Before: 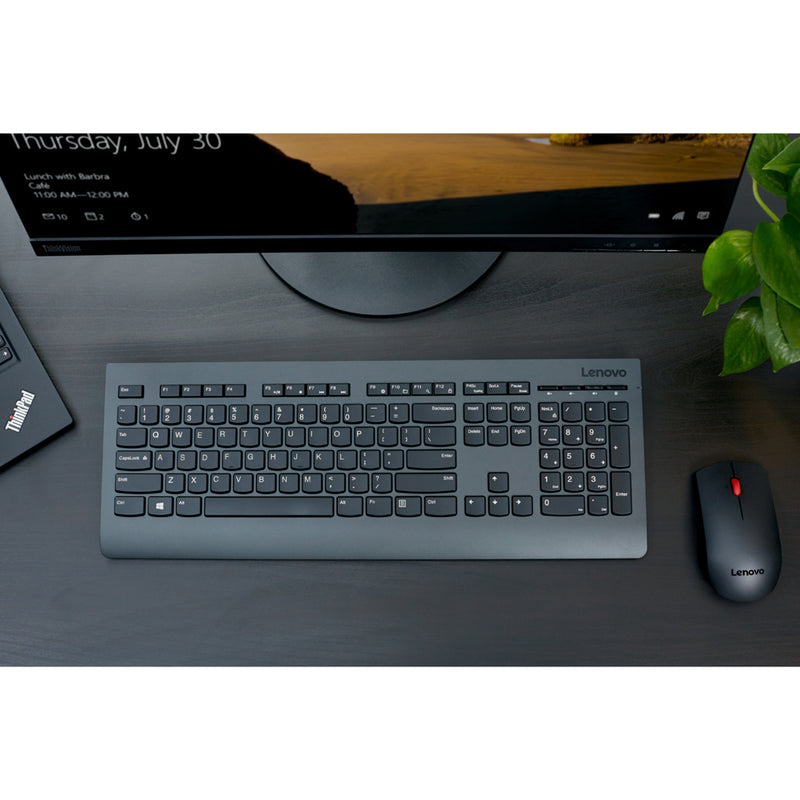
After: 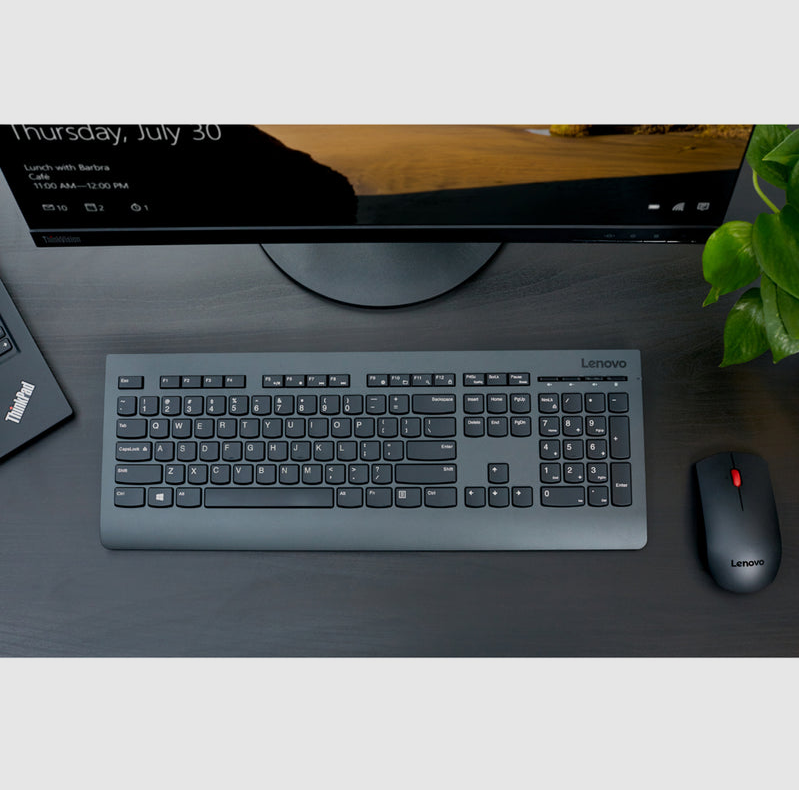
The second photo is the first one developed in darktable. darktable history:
crop: top 1.239%, right 0.082%
tone equalizer: -8 EV -0.001 EV, -7 EV 0.004 EV, -6 EV -0.009 EV, -5 EV 0.012 EV, -4 EV -0.013 EV, -3 EV 0.042 EV, -2 EV -0.042 EV, -1 EV -0.272 EV, +0 EV -0.581 EV, edges refinement/feathering 500, mask exposure compensation -1.57 EV, preserve details no
